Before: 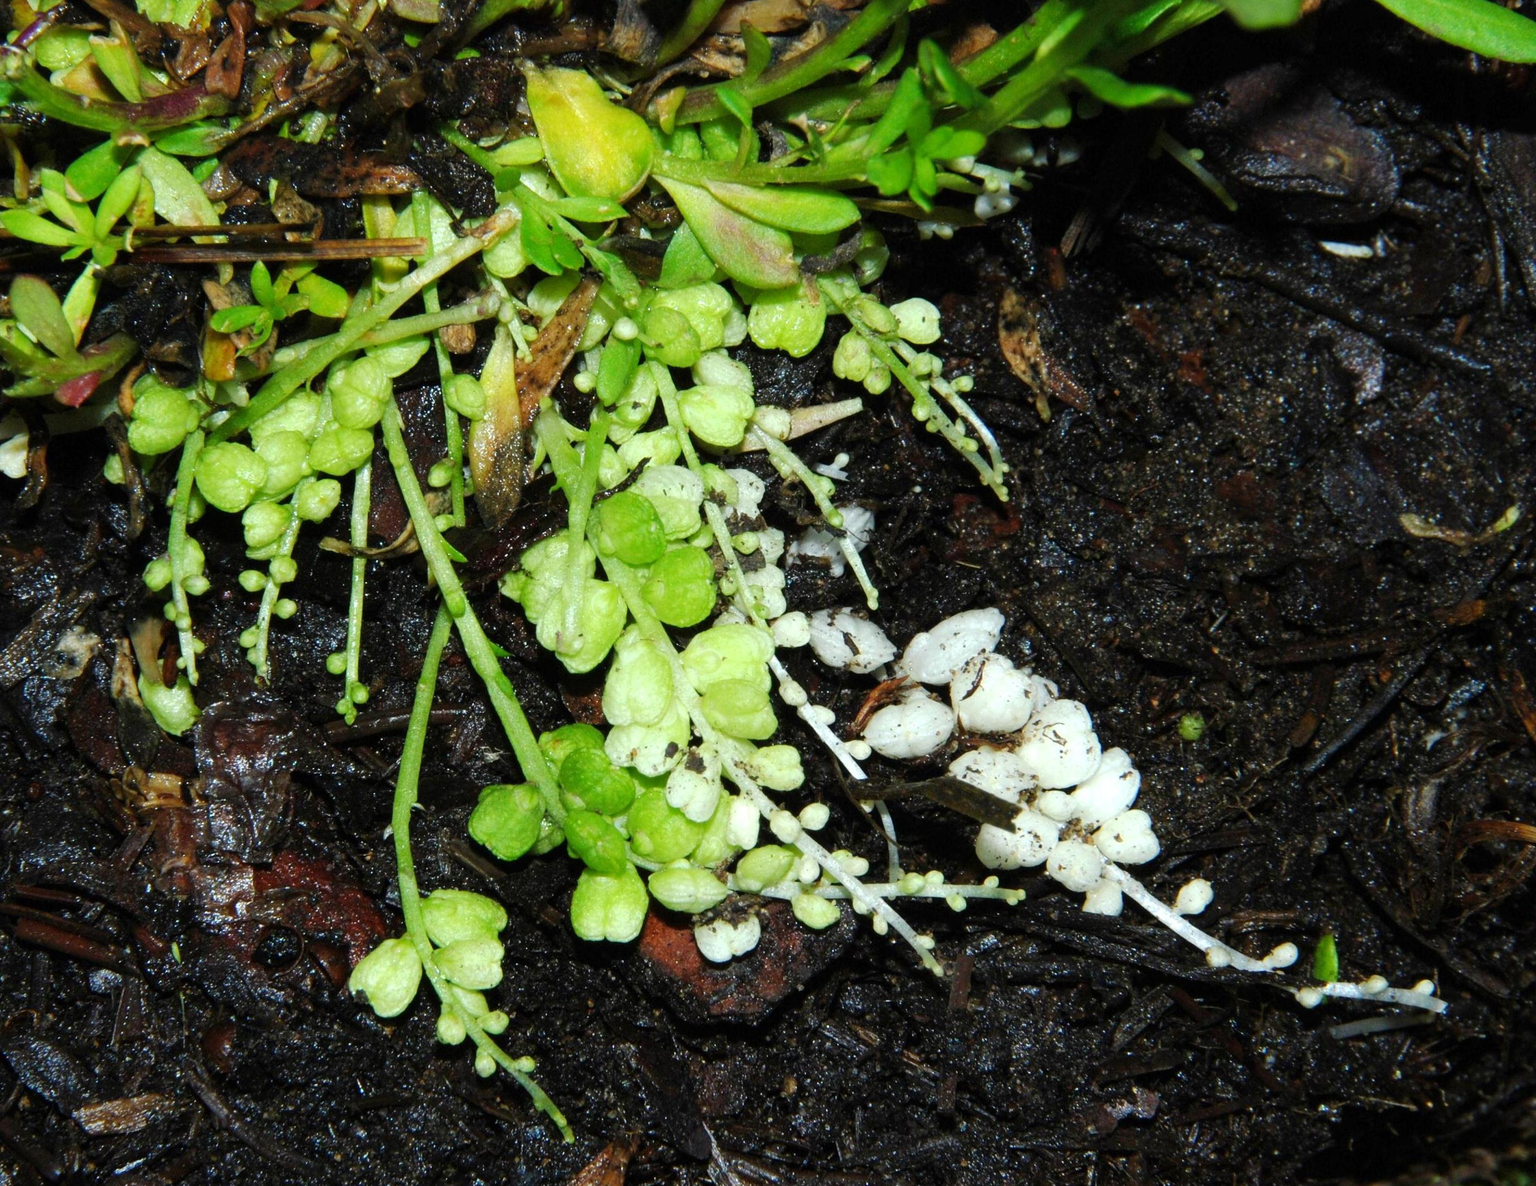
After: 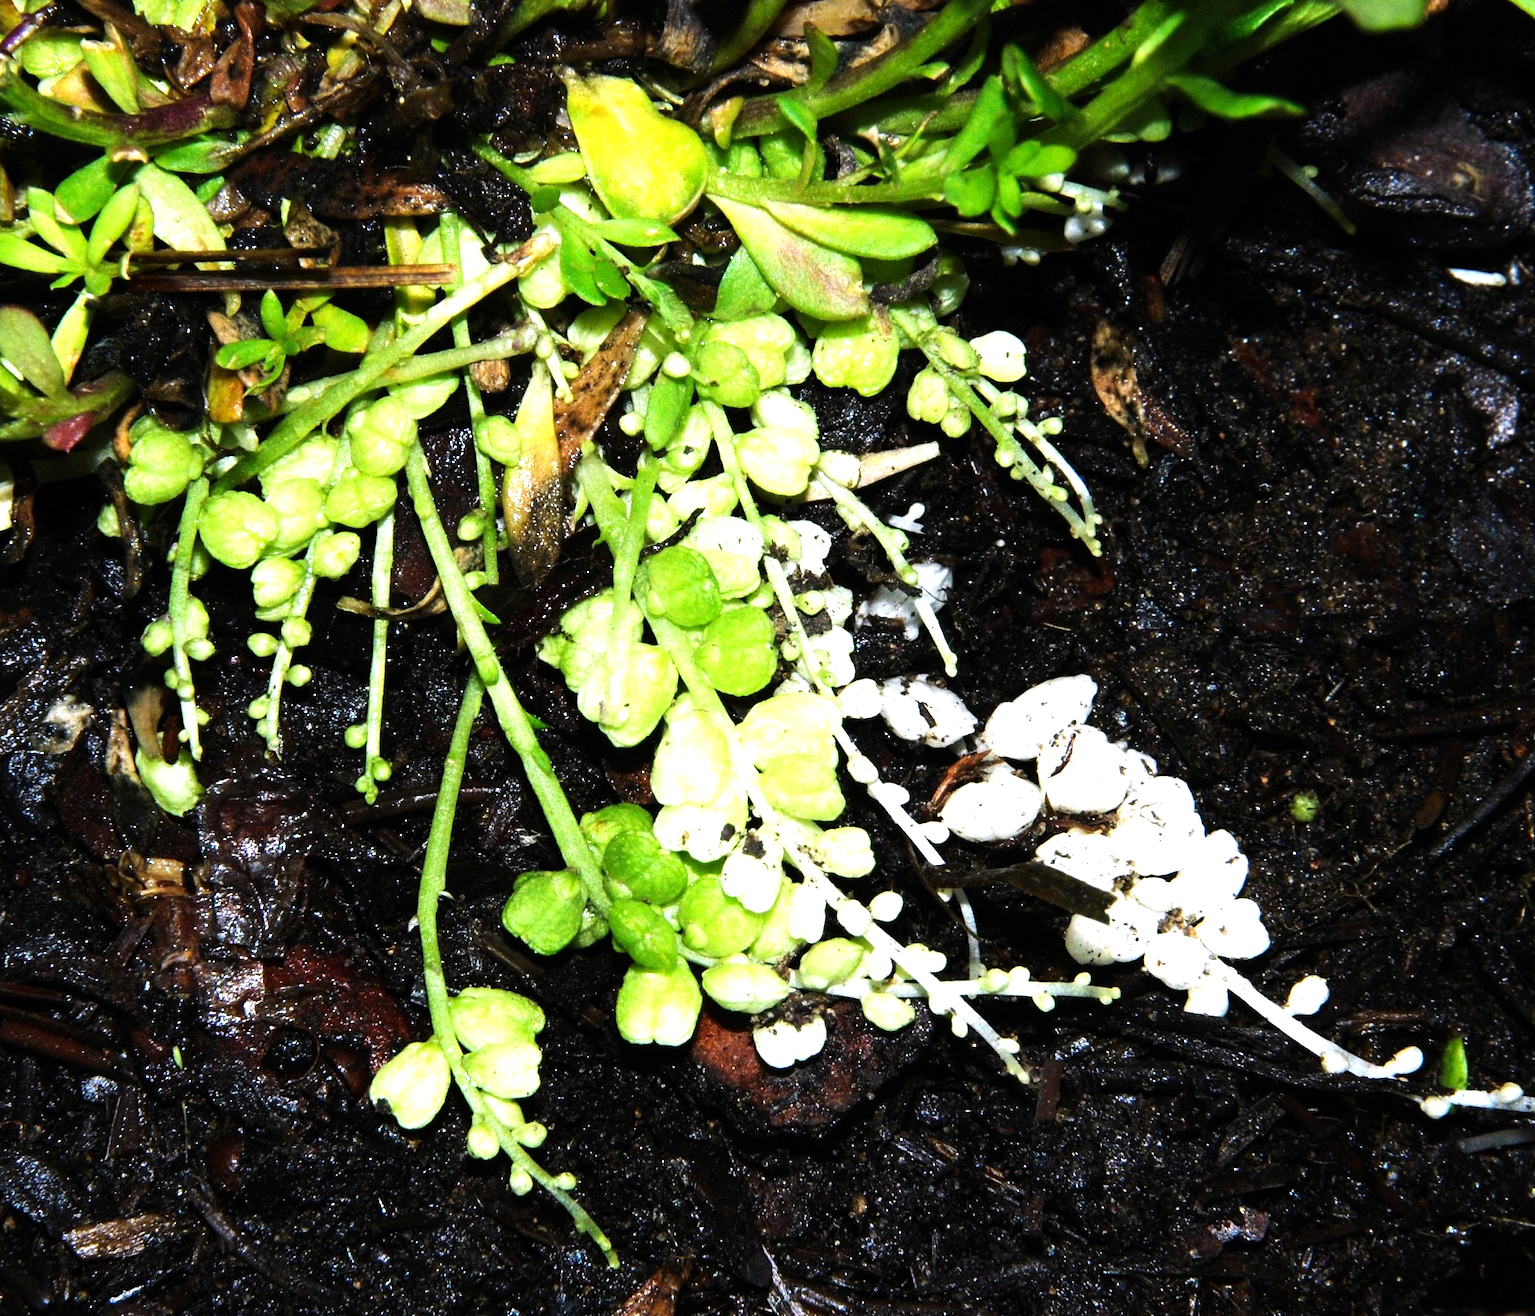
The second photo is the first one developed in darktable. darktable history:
tone equalizer: -8 EV -1.08 EV, -7 EV -1.01 EV, -6 EV -0.867 EV, -5 EV -0.578 EV, -3 EV 0.578 EV, -2 EV 0.867 EV, -1 EV 1.01 EV, +0 EV 1.08 EV, edges refinement/feathering 500, mask exposure compensation -1.57 EV, preserve details no
white balance: red 1.05, blue 1.072
crop and rotate: left 1.088%, right 8.807%
